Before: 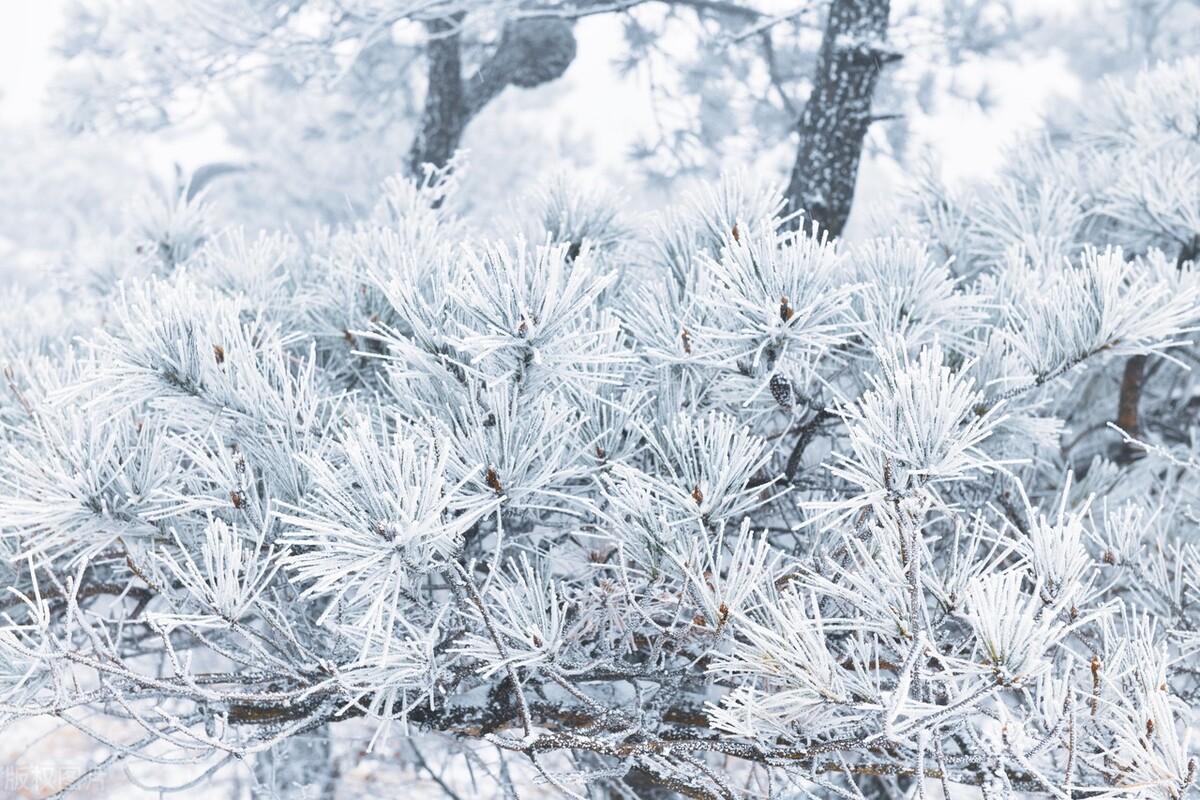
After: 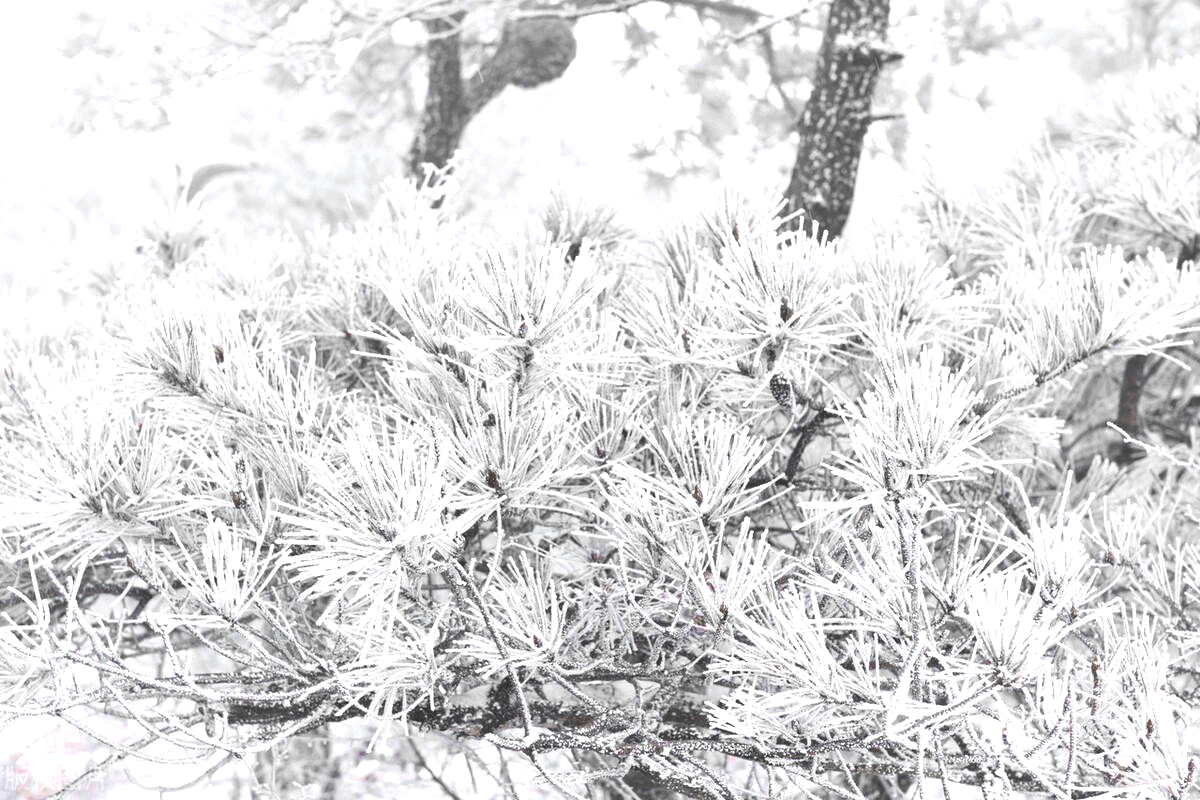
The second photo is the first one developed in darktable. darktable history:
color balance rgb: highlights gain › chroma 0.15%, highlights gain › hue 331.93°, linear chroma grading › global chroma 14.632%, perceptual saturation grading › global saturation 0.428%, perceptual brilliance grading › global brilliance 10.039%
color zones: curves: ch0 [(0, 0.278) (0.143, 0.5) (0.286, 0.5) (0.429, 0.5) (0.571, 0.5) (0.714, 0.5) (0.857, 0.5) (1, 0.5)]; ch1 [(0, 1) (0.143, 0.165) (0.286, 0) (0.429, 0) (0.571, 0) (0.714, 0) (0.857, 0.5) (1, 0.5)]; ch2 [(0, 0.508) (0.143, 0.5) (0.286, 0.5) (0.429, 0.5) (0.571, 0.5) (0.714, 0.5) (0.857, 0.5) (1, 0.5)]
